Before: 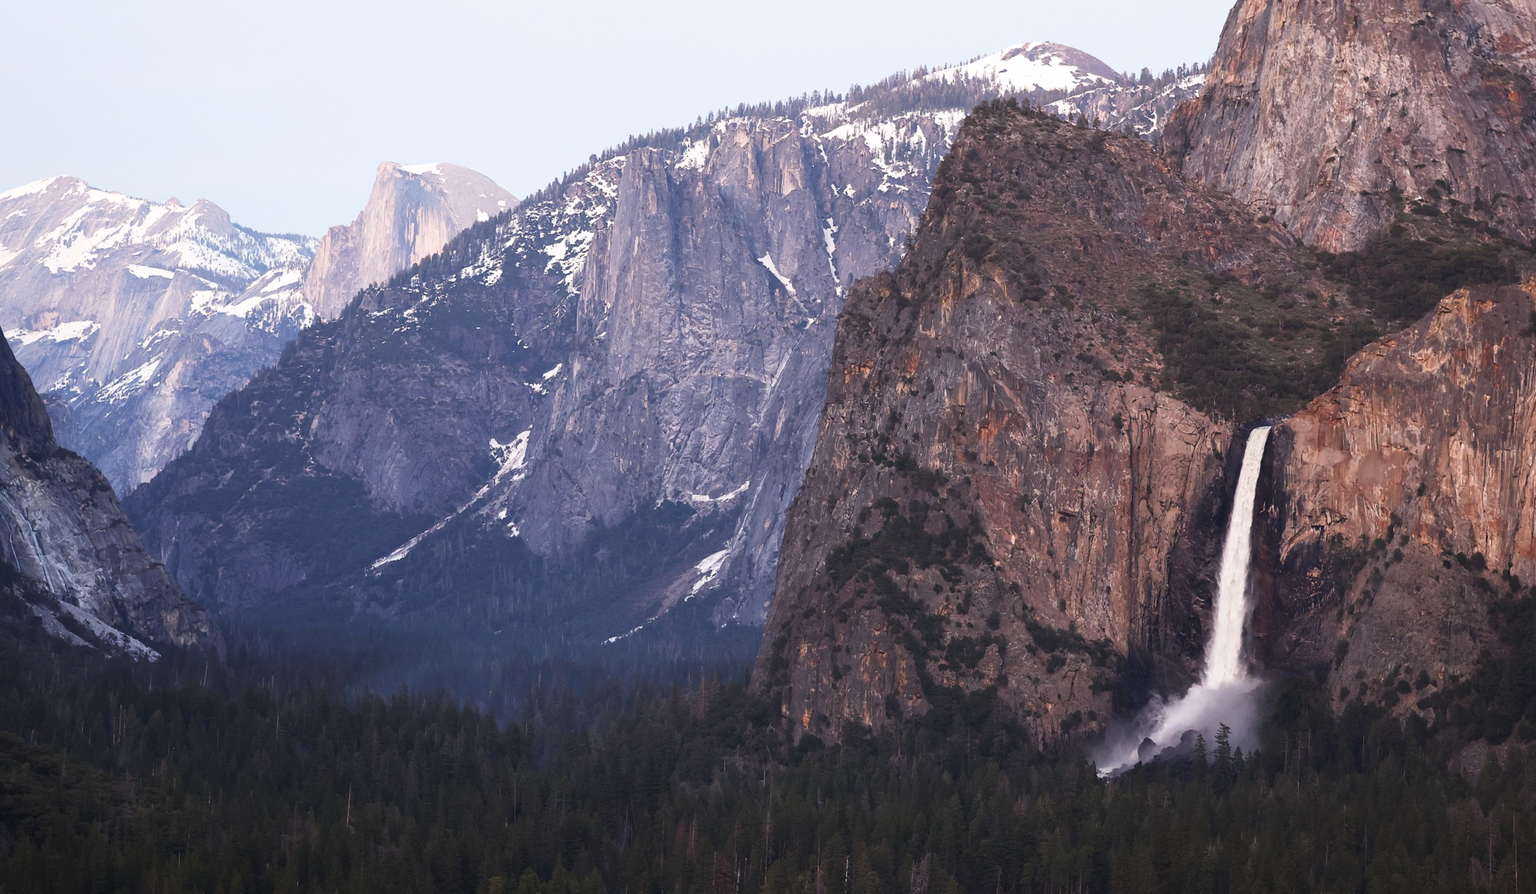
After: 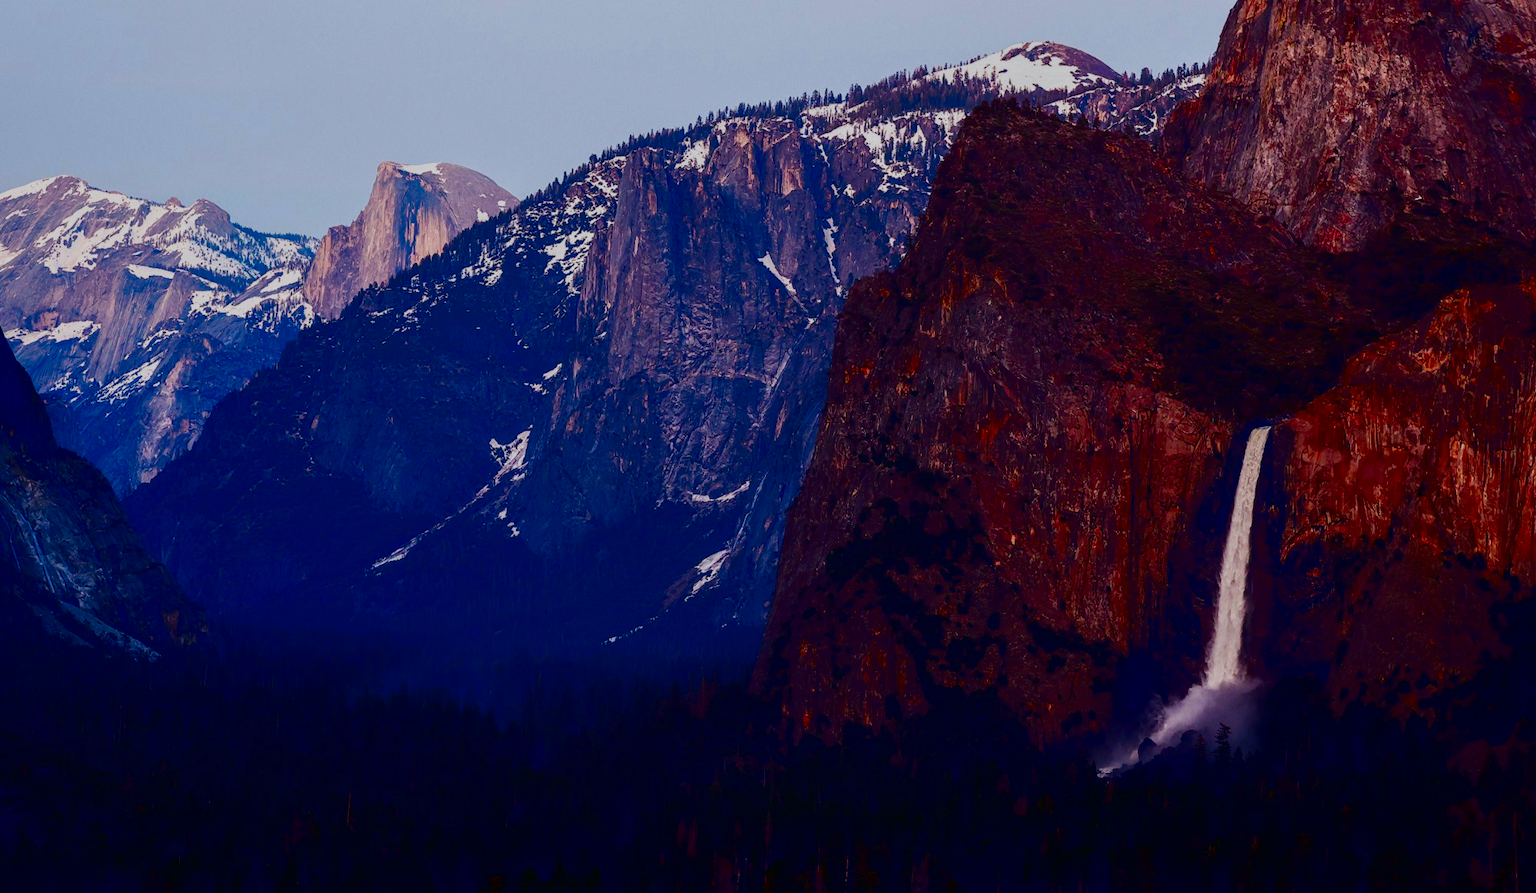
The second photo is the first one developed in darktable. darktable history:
local contrast: on, module defaults
color balance rgb: global offset › chroma 0.069%, global offset › hue 253.77°, perceptual saturation grading › global saturation 19.706%, perceptual brilliance grading › highlights 14.12%, perceptual brilliance grading › shadows -19.02%, contrast -29.728%
contrast brightness saturation: brightness -0.989, saturation 0.981
